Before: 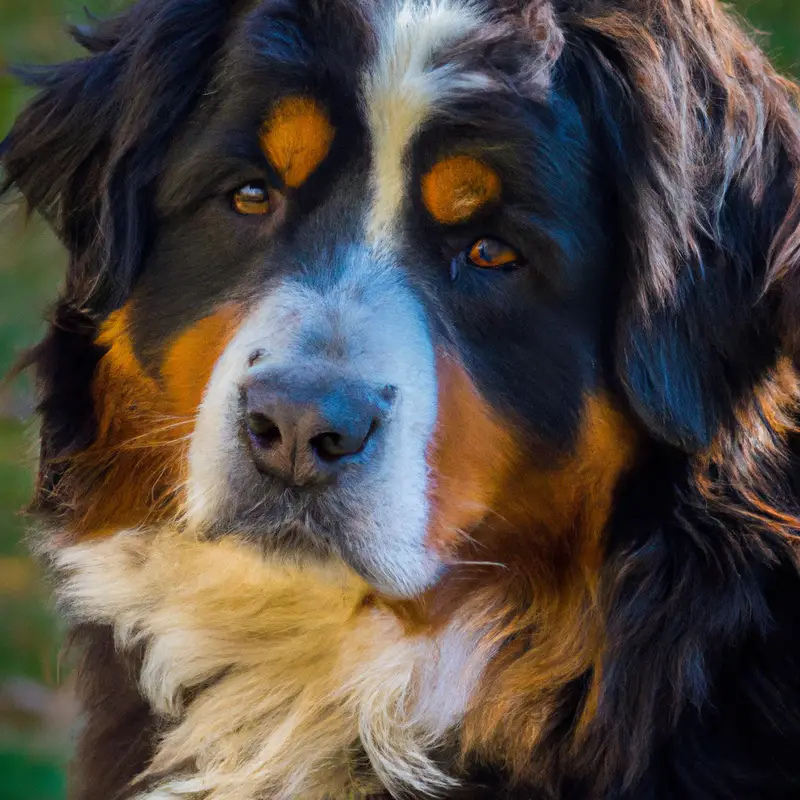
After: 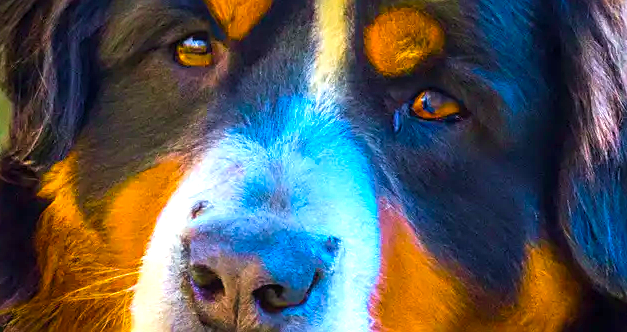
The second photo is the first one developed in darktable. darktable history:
crop: left 7.184%, top 18.534%, right 14.391%, bottom 39.964%
local contrast: detail 110%
exposure: exposure 0.918 EV, compensate highlight preservation false
color balance rgb: highlights gain › luminance 10.008%, perceptual saturation grading › global saturation 19.391%, global vibrance 59.338%
sharpen: on, module defaults
velvia: on, module defaults
